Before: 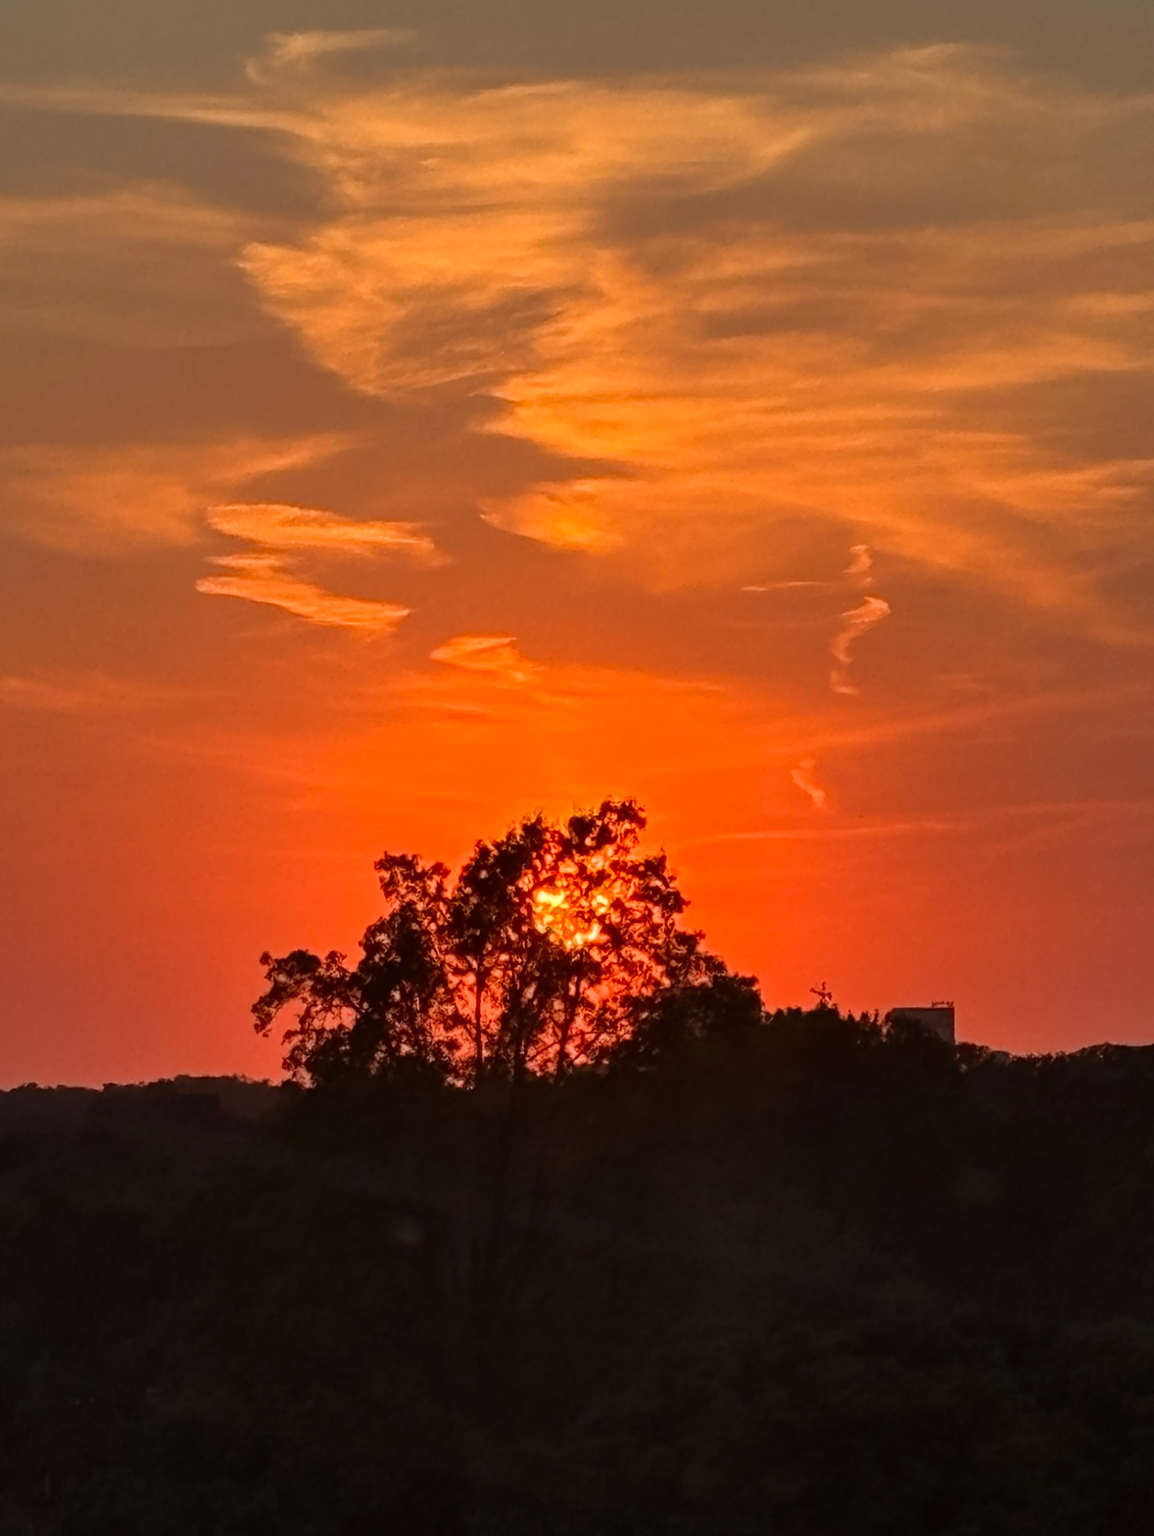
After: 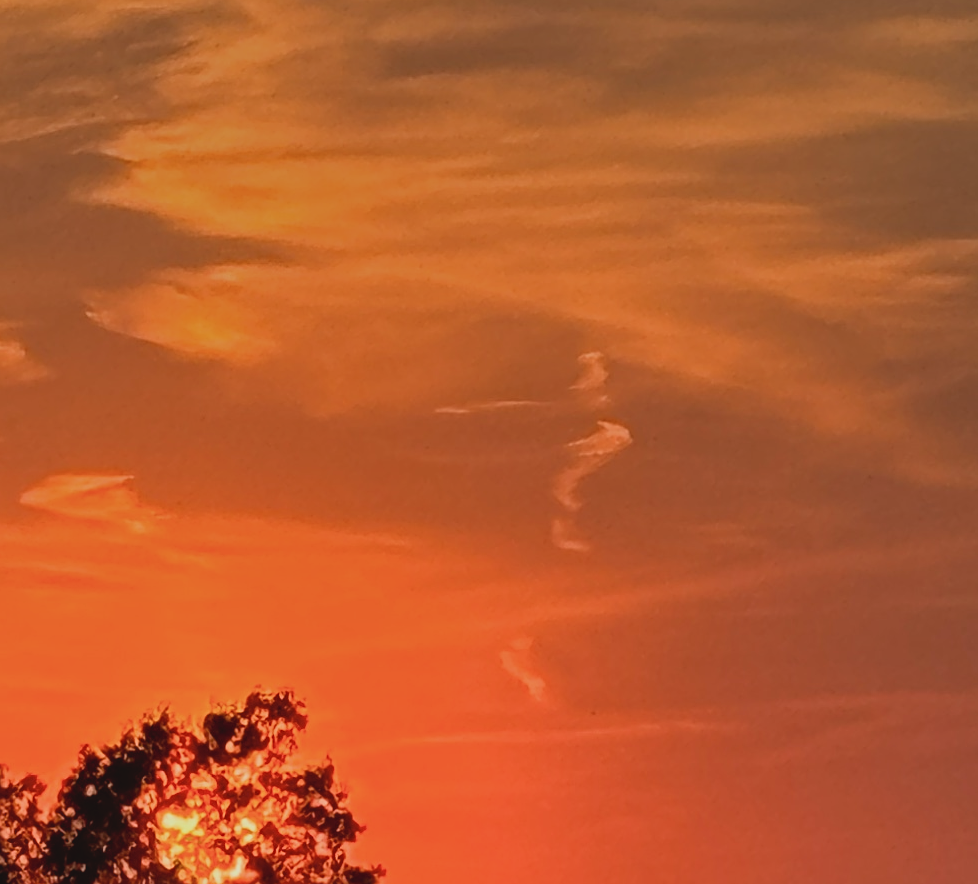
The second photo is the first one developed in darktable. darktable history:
filmic rgb: black relative exposure -11.88 EV, white relative exposure 5.43 EV, threshold 3 EV, hardness 4.49, latitude 50%, contrast 1.14, color science v5 (2021), contrast in shadows safe, contrast in highlights safe, enable highlight reconstruction true
graduated density: on, module defaults
crop: left 36.005%, top 18.293%, right 0.31%, bottom 38.444%
sharpen: on, module defaults
contrast brightness saturation: contrast -0.1, saturation -0.1
